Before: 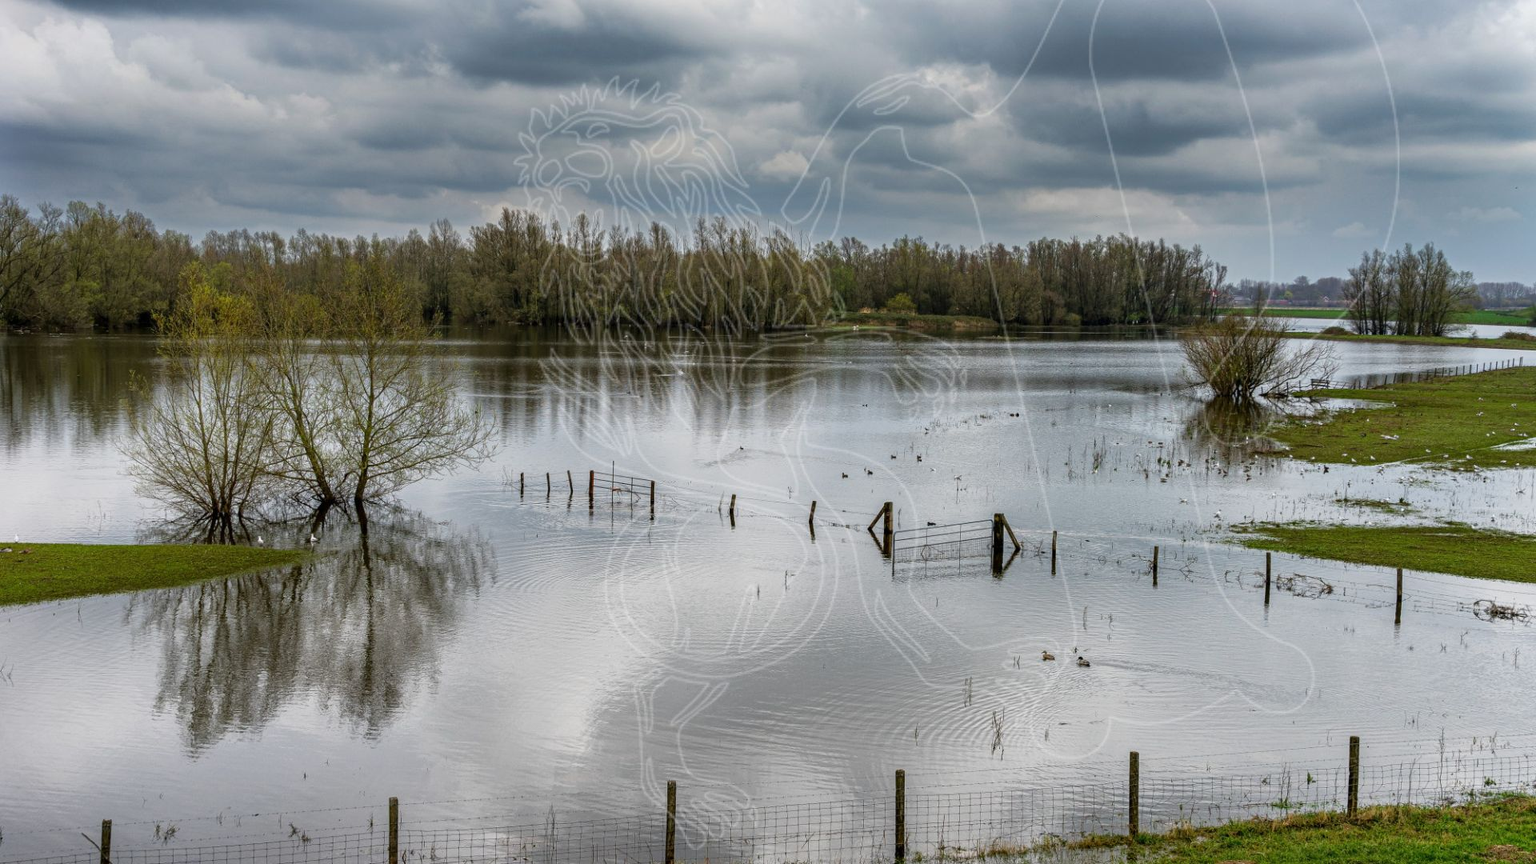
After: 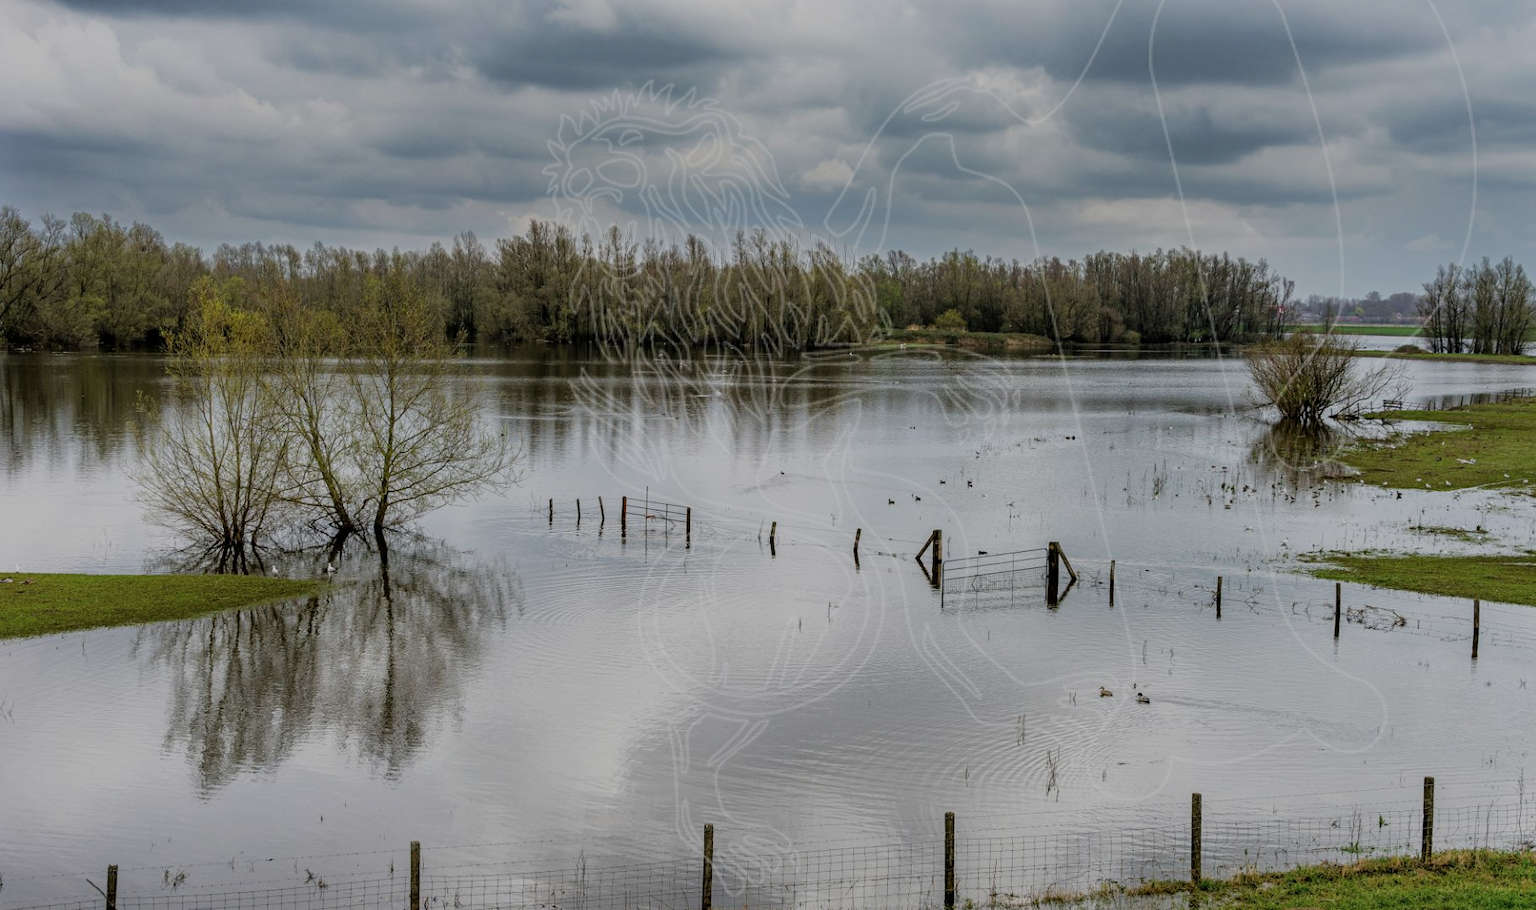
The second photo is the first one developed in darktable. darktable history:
color balance: contrast -15%
crop and rotate: right 5.167%
filmic rgb: black relative exposure -7.65 EV, white relative exposure 4.56 EV, hardness 3.61
